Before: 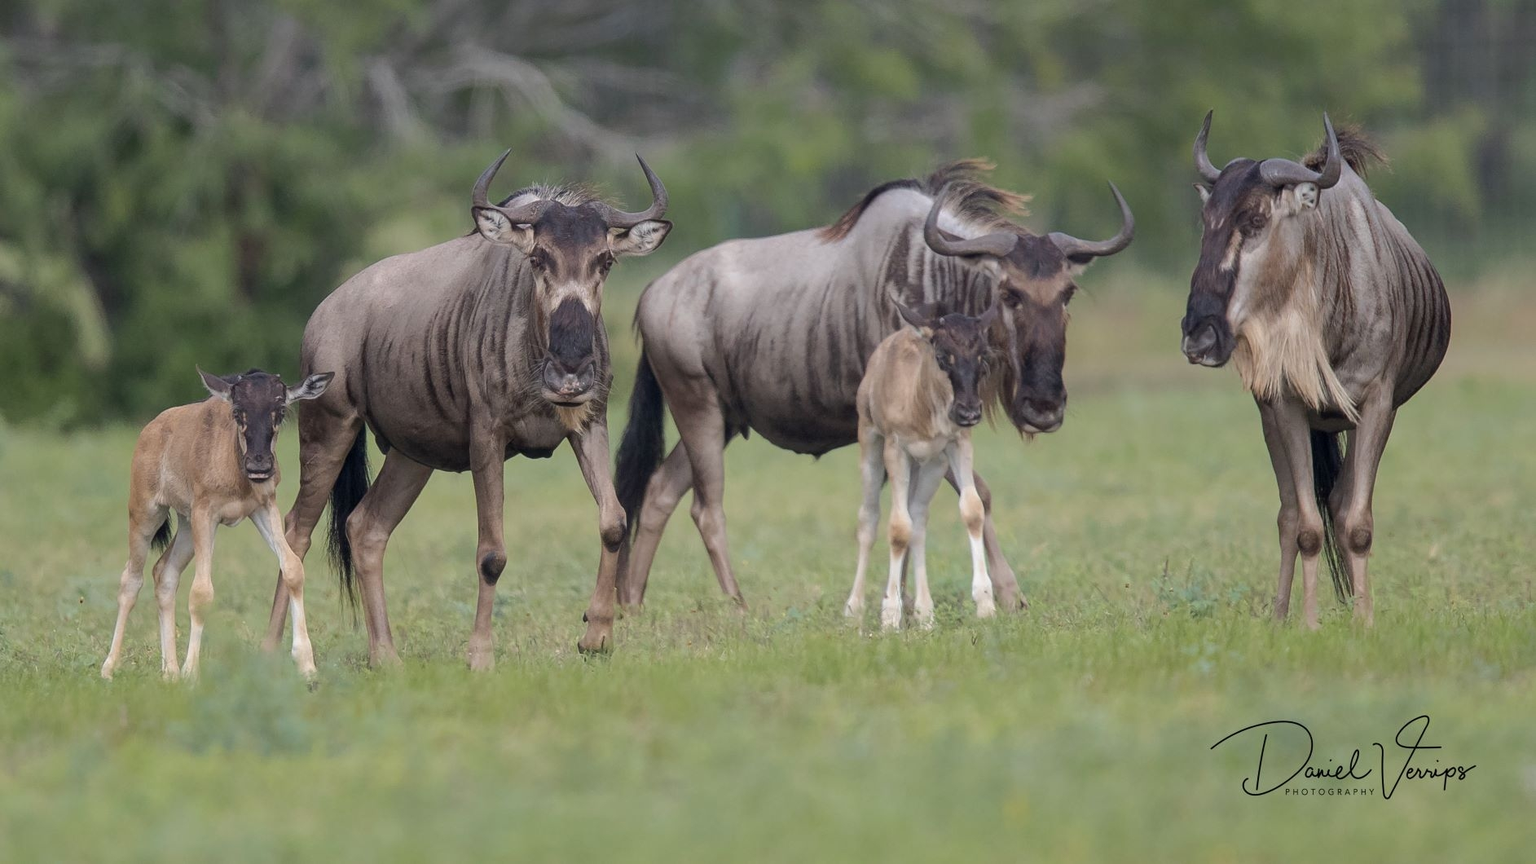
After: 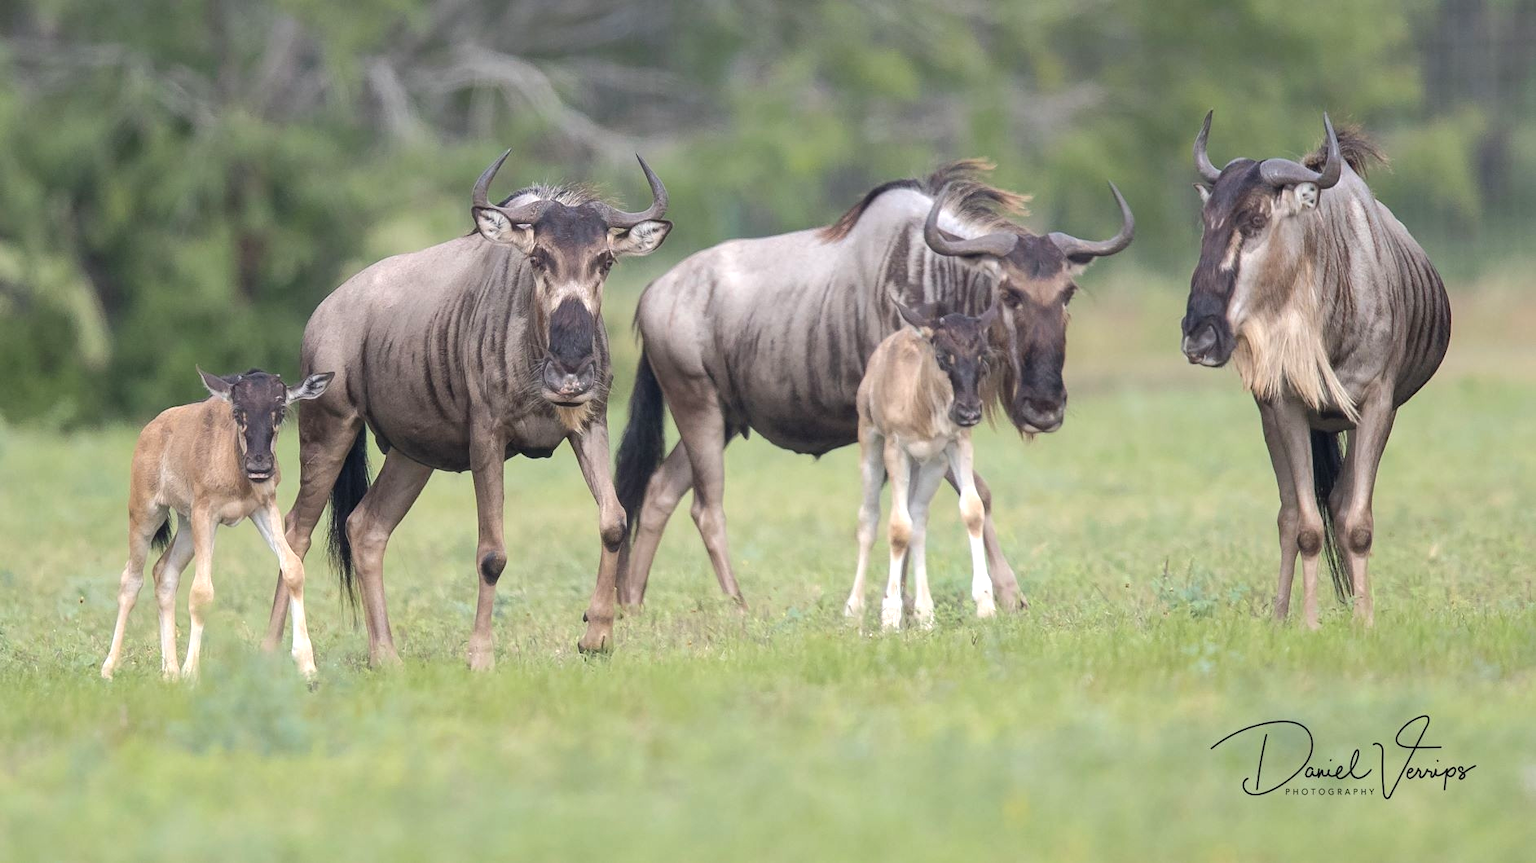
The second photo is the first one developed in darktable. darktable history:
exposure: black level correction -0.002, exposure 0.708 EV, compensate highlight preservation false
